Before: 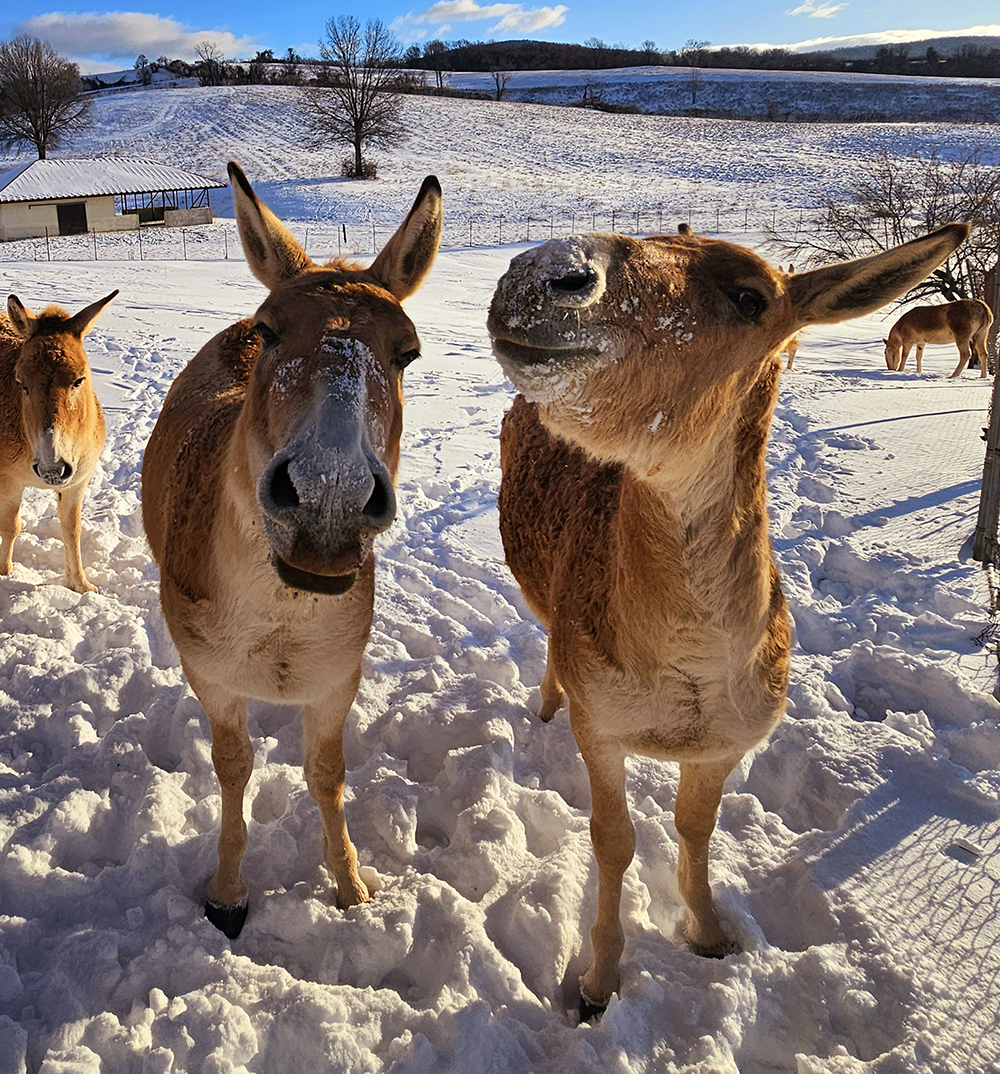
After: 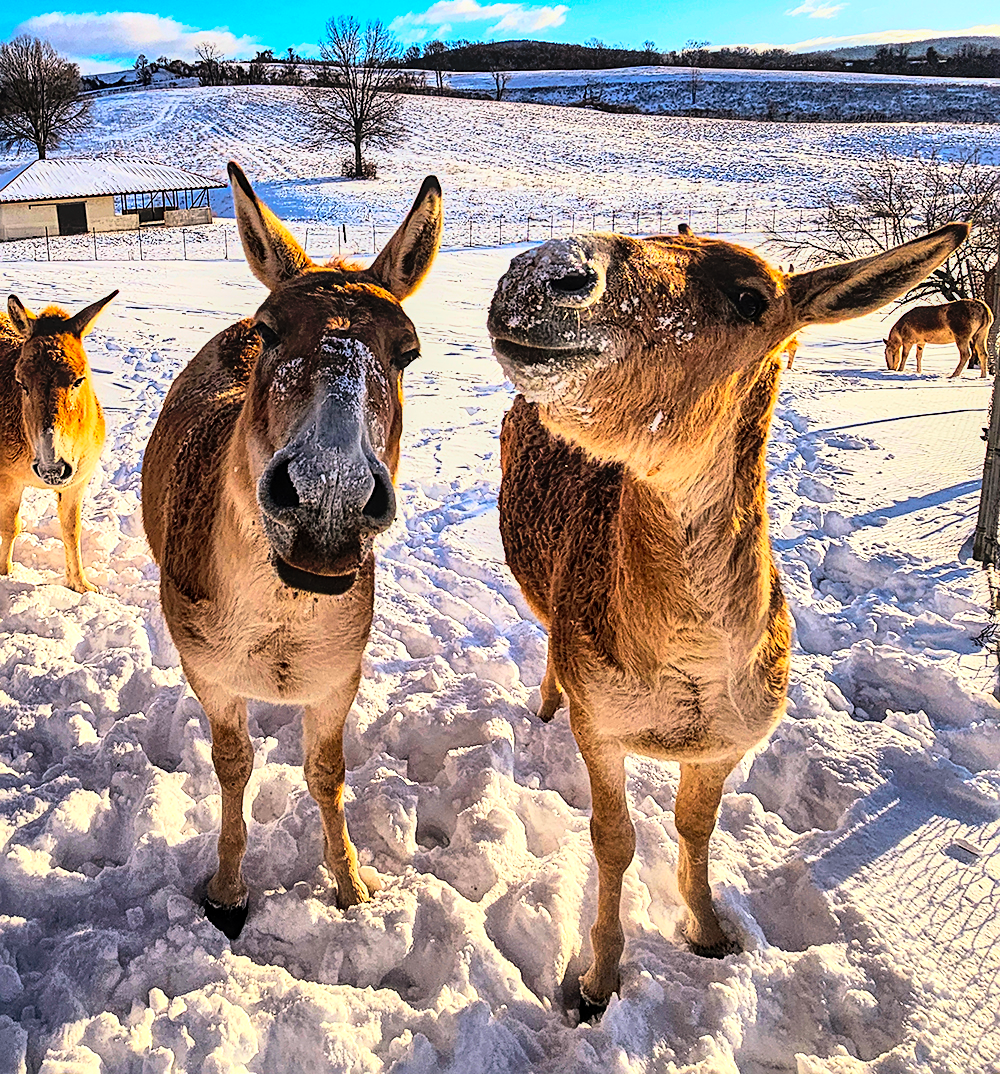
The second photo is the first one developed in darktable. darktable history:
rgb curve: curves: ch0 [(0, 0) (0.21, 0.15) (0.24, 0.21) (0.5, 0.75) (0.75, 0.96) (0.89, 0.99) (1, 1)]; ch1 [(0, 0.02) (0.21, 0.13) (0.25, 0.2) (0.5, 0.67) (0.75, 0.9) (0.89, 0.97) (1, 1)]; ch2 [(0, 0.02) (0.21, 0.13) (0.25, 0.2) (0.5, 0.67) (0.75, 0.9) (0.89, 0.97) (1, 1)], compensate middle gray true
shadows and highlights: on, module defaults
local contrast: on, module defaults
sharpen: on, module defaults
